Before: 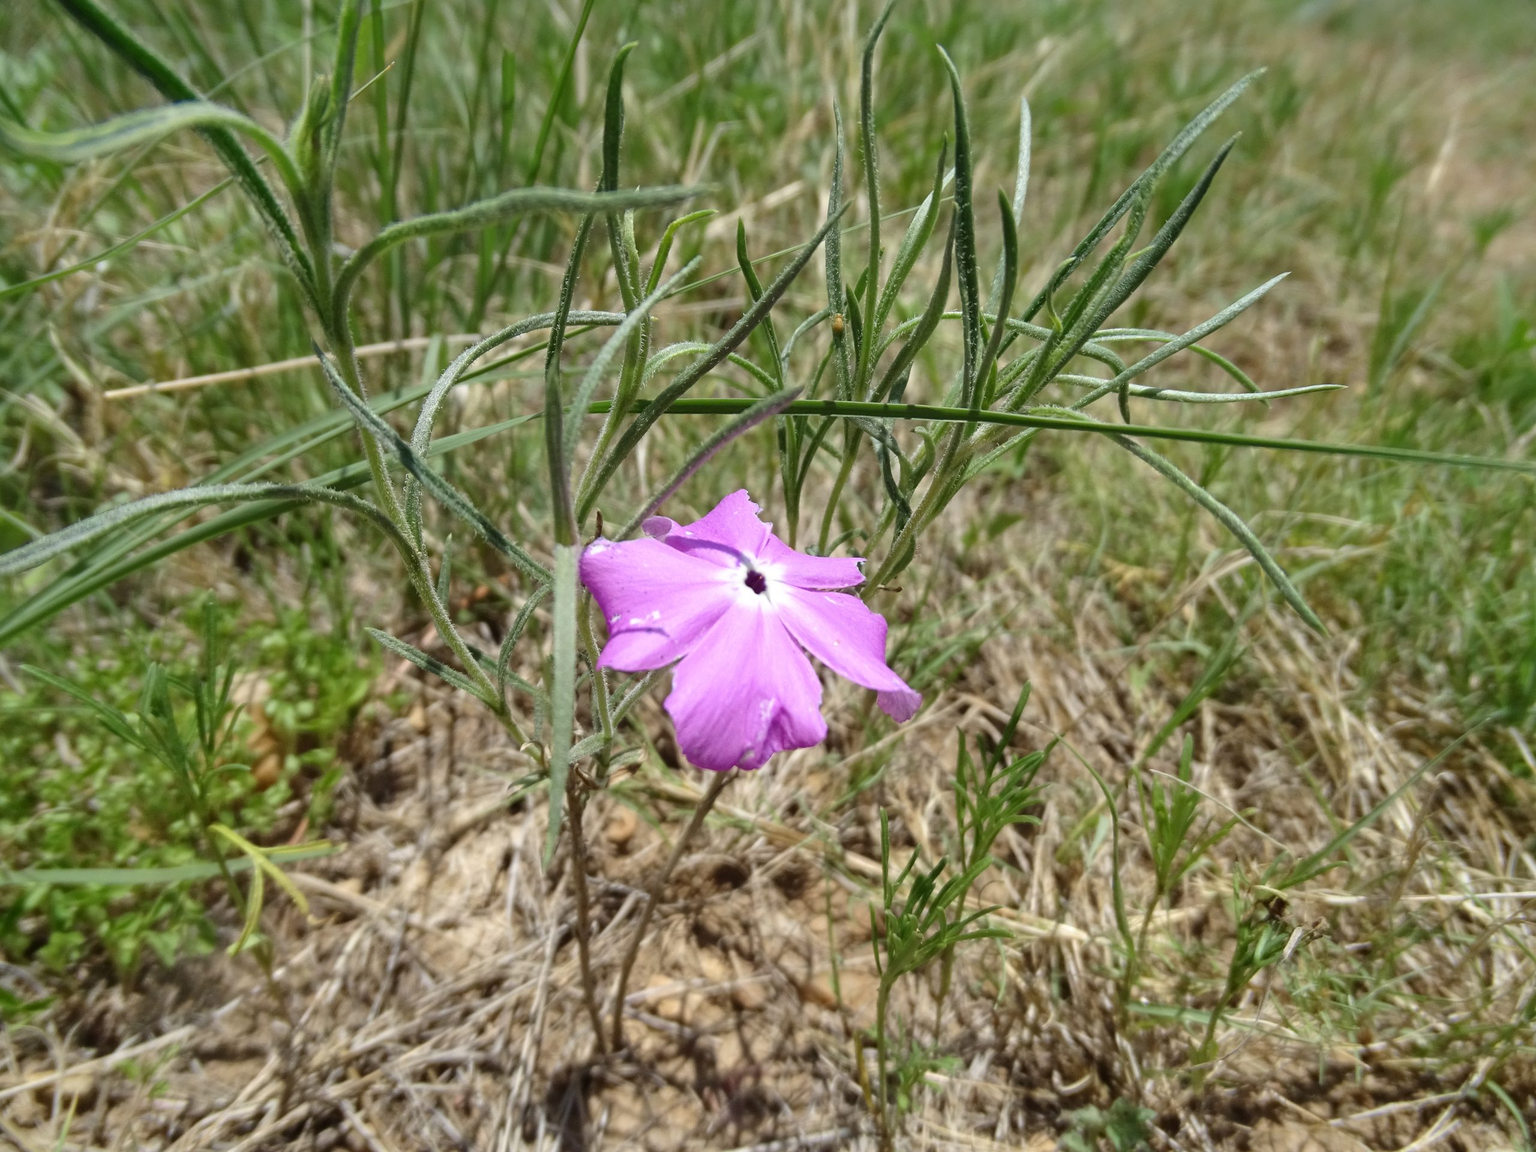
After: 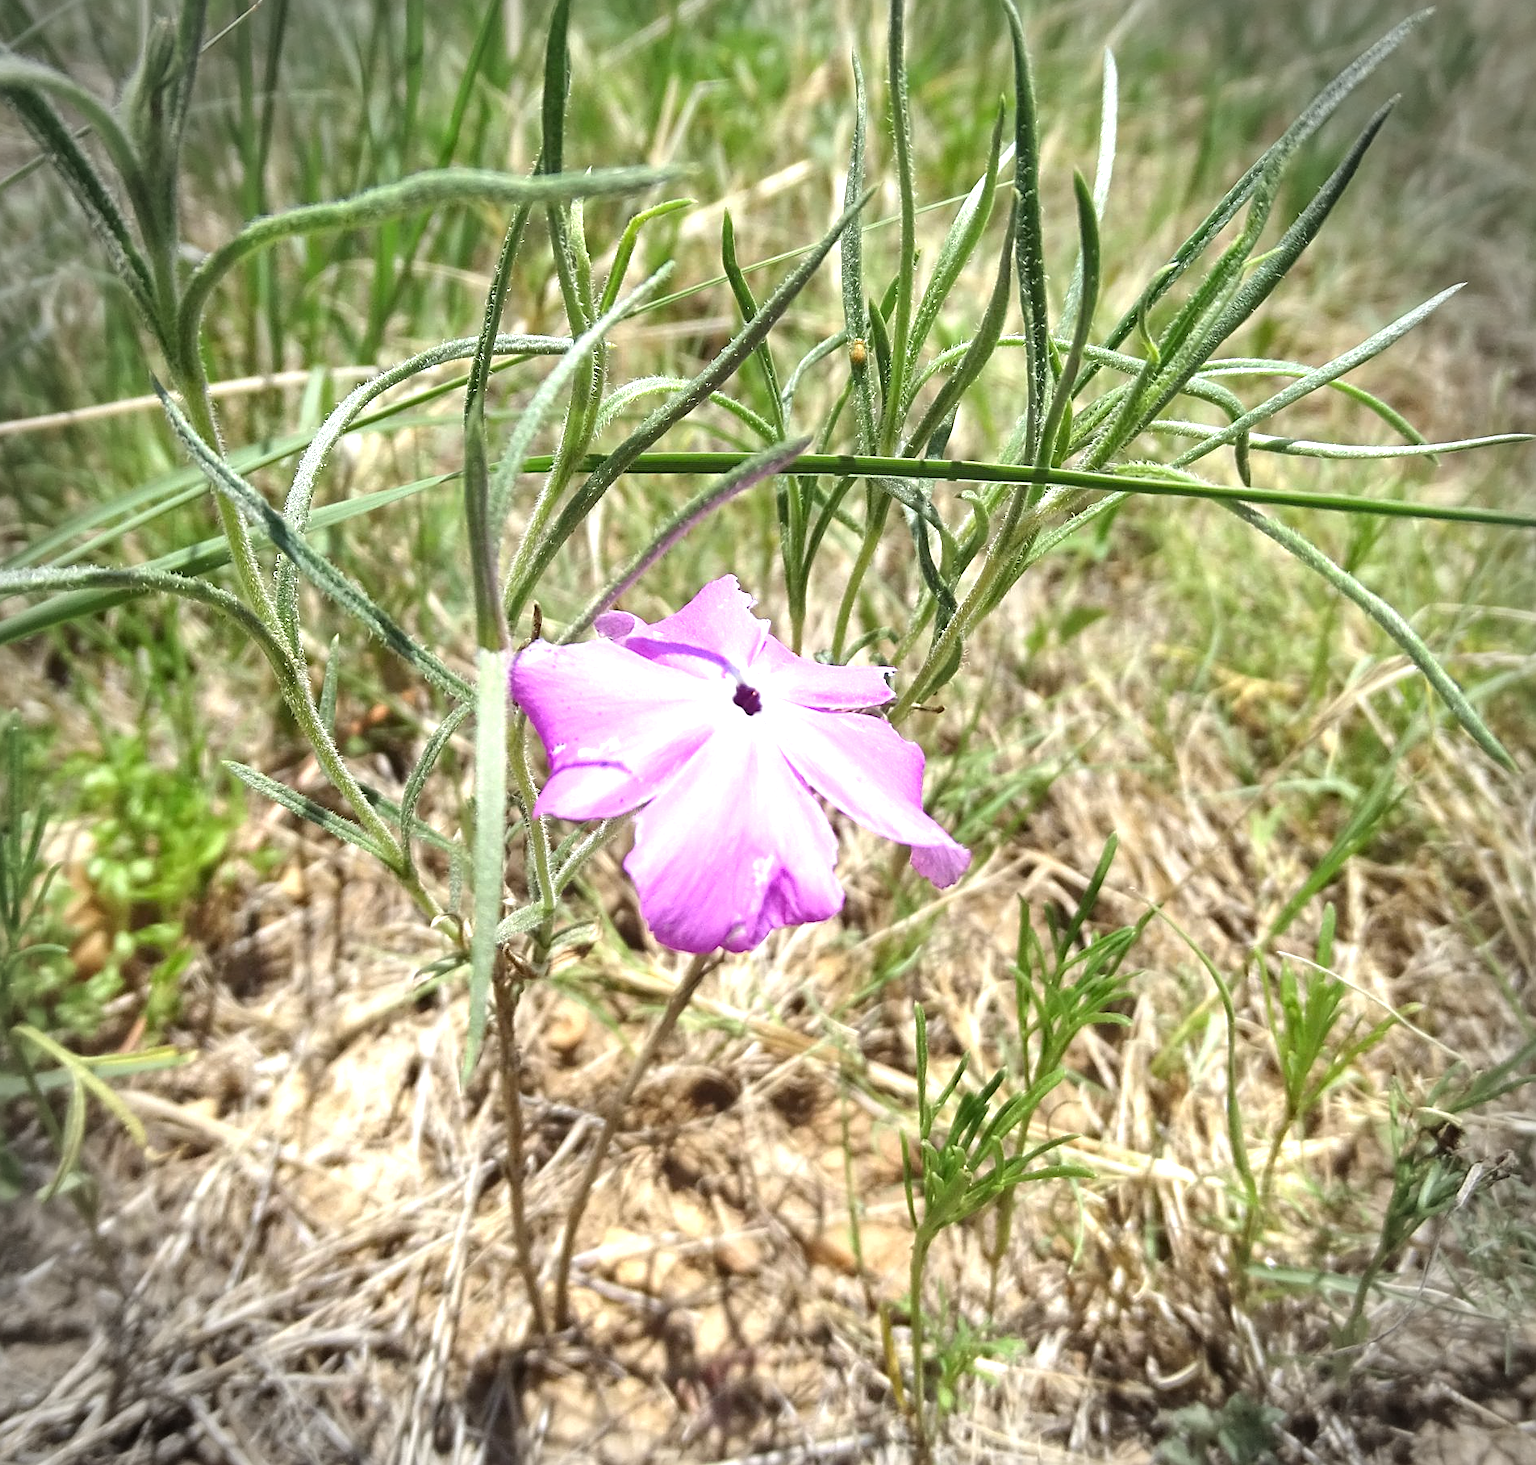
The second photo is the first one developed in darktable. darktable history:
crop and rotate: left 13.029%, top 5.389%, right 12.567%
exposure: black level correction 0, exposure 1.001 EV, compensate highlight preservation false
sharpen: on, module defaults
vignetting: fall-off start 87.74%, fall-off radius 24.04%
